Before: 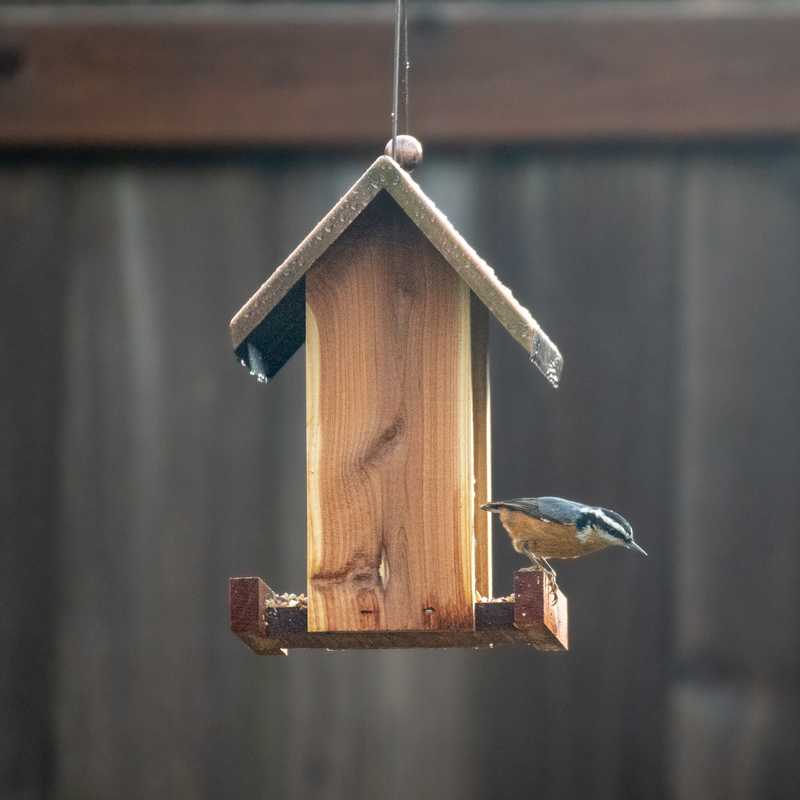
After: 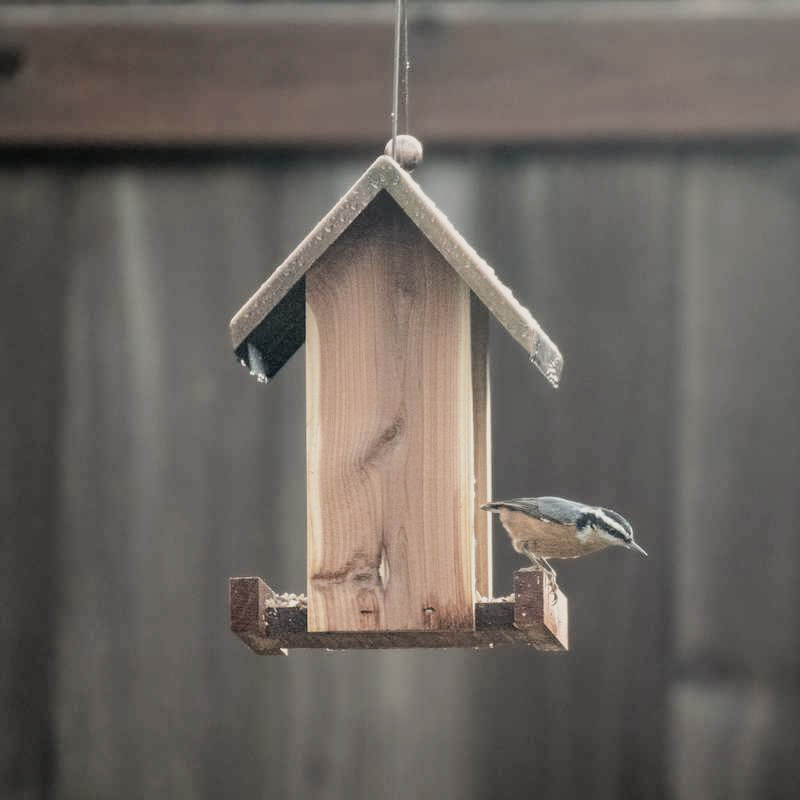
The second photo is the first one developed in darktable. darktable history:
color correction: saturation 0.5
filmic rgb: black relative exposure -7.65 EV, white relative exposure 4.56 EV, hardness 3.61
exposure: black level correction -0.002, exposure 0.54 EV, compensate highlight preservation false
white balance: red 1.045, blue 0.932
